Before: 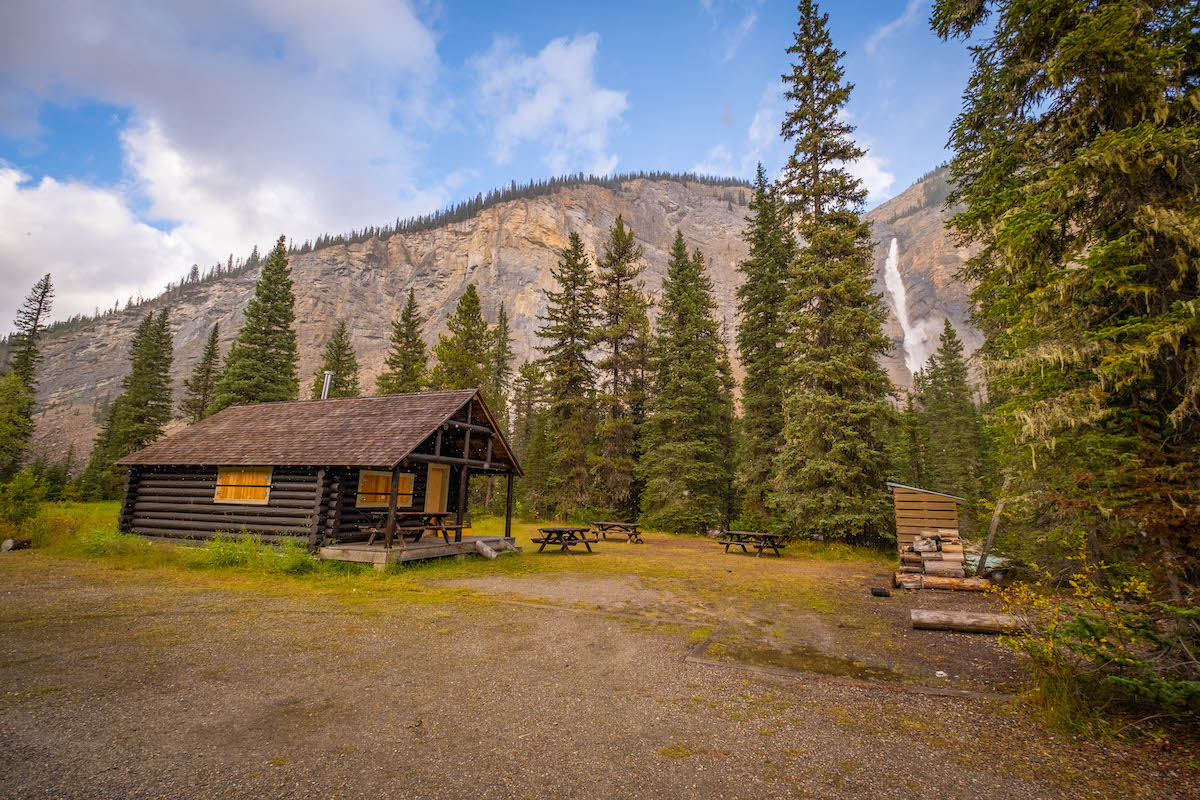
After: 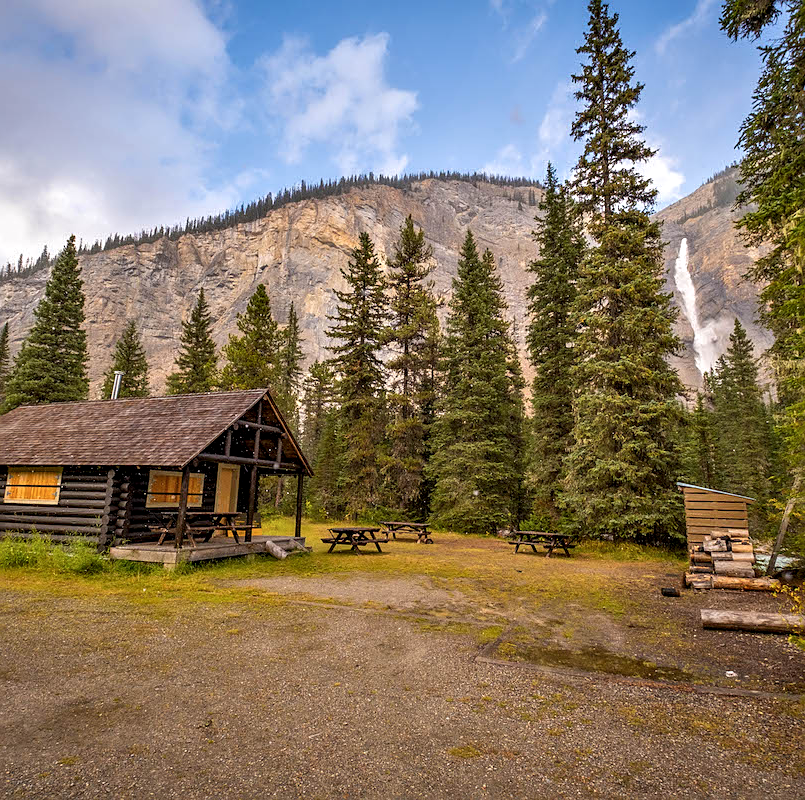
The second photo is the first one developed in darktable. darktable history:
contrast equalizer: octaves 7, y [[0.514, 0.573, 0.581, 0.508, 0.5, 0.5], [0.5 ×6], [0.5 ×6], [0 ×6], [0 ×6]]
crop and rotate: left 17.543%, right 15.329%
sharpen: on, module defaults
